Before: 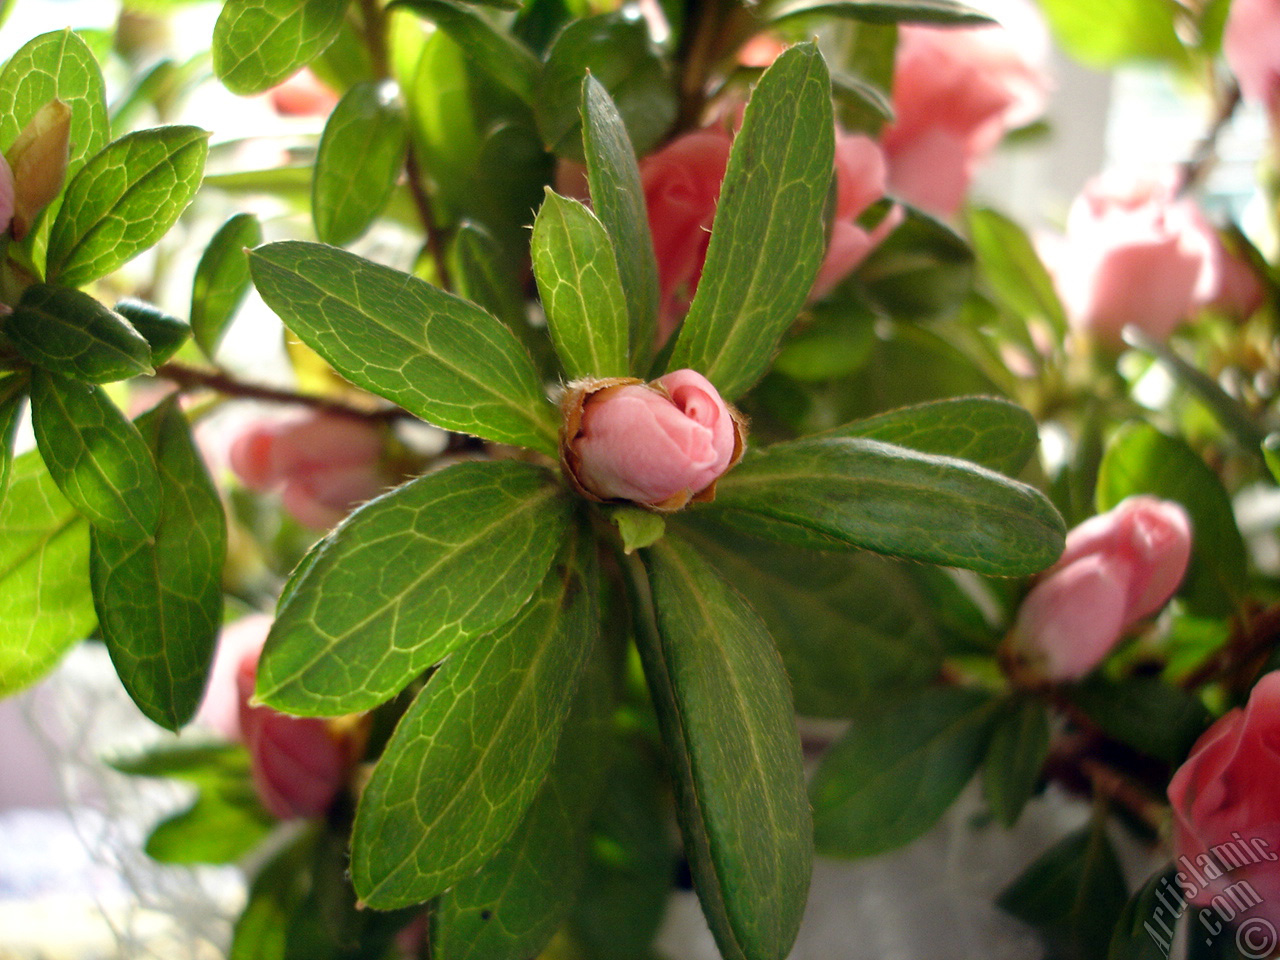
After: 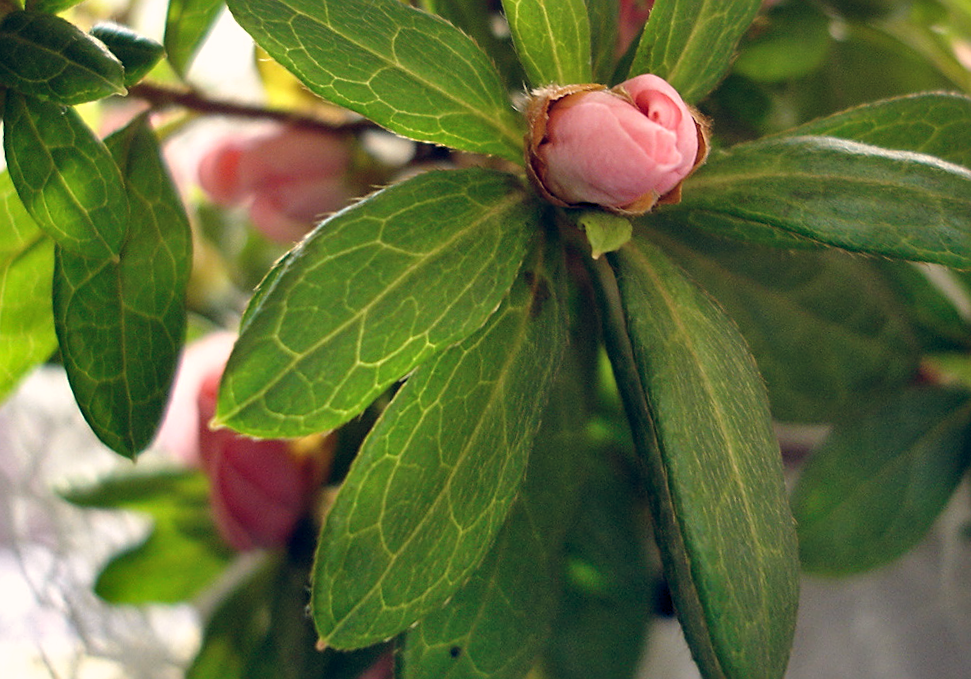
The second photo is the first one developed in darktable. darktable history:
rotate and perspective: rotation -1.68°, lens shift (vertical) -0.146, crop left 0.049, crop right 0.912, crop top 0.032, crop bottom 0.96
shadows and highlights: highlights color adjustment 0%, low approximation 0.01, soften with gaussian
sharpen: on, module defaults
color balance rgb: shadows lift › hue 87.51°, highlights gain › chroma 1.62%, highlights gain › hue 55.1°, global offset › chroma 0.1%, global offset › hue 253.66°, linear chroma grading › global chroma 0.5%
crop: top 26.531%, right 17.959%
